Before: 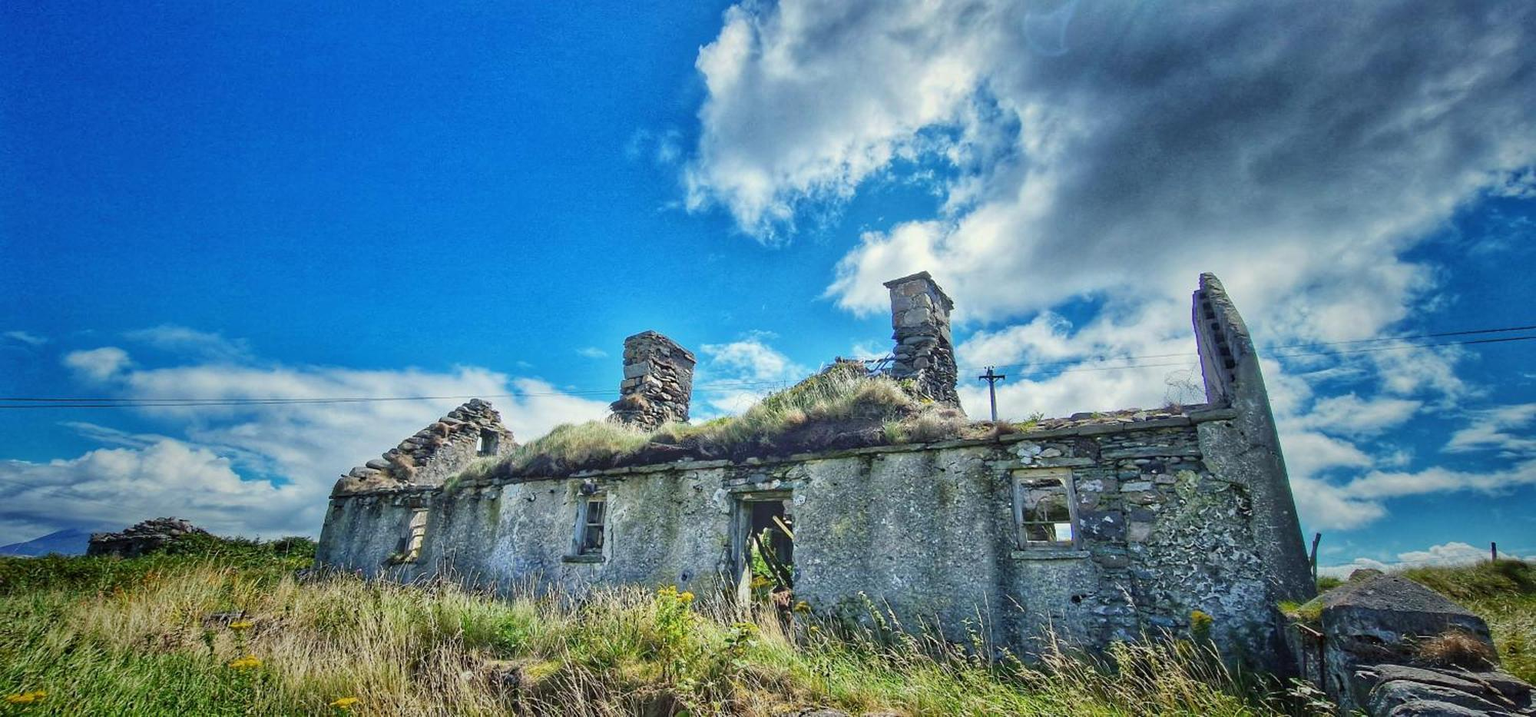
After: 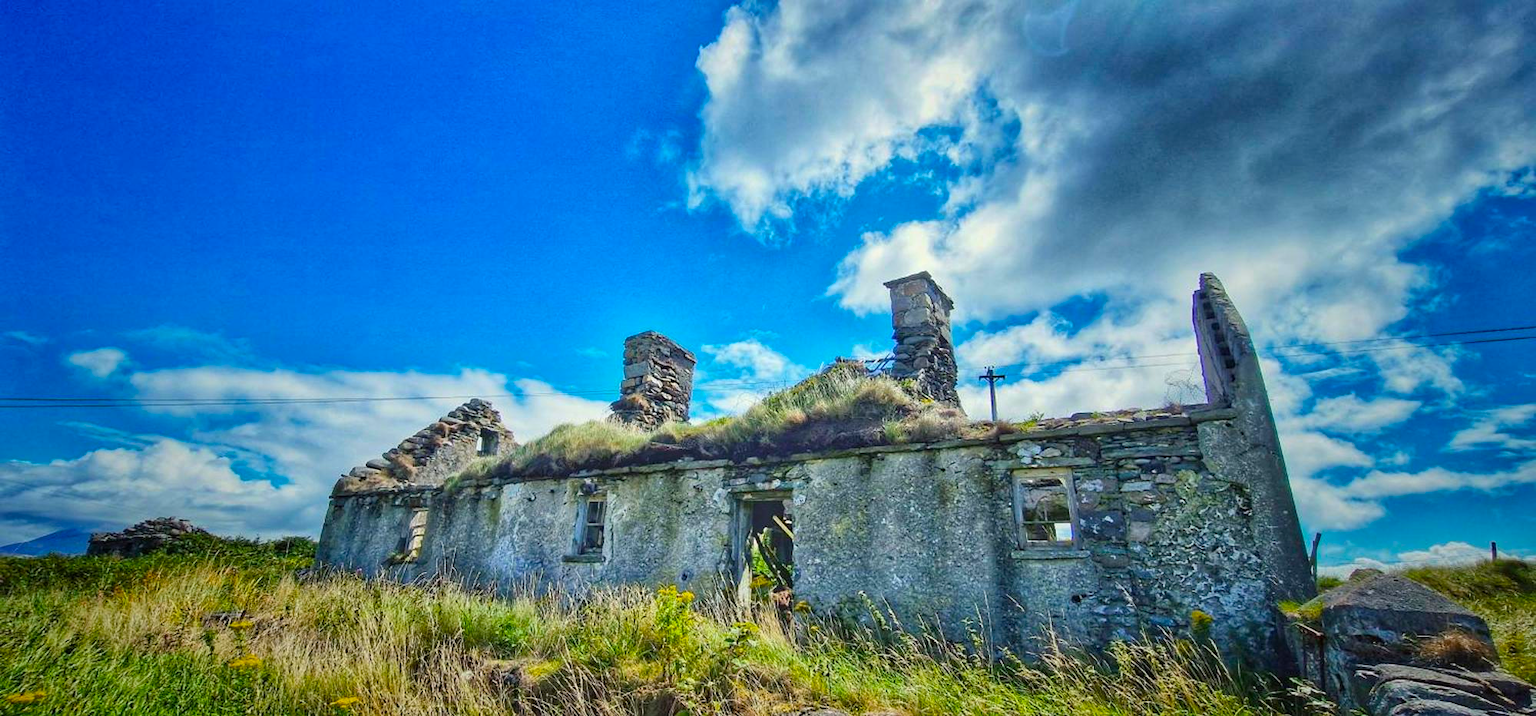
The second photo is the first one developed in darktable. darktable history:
color balance rgb: perceptual saturation grading › global saturation 29.379%, global vibrance 20%
